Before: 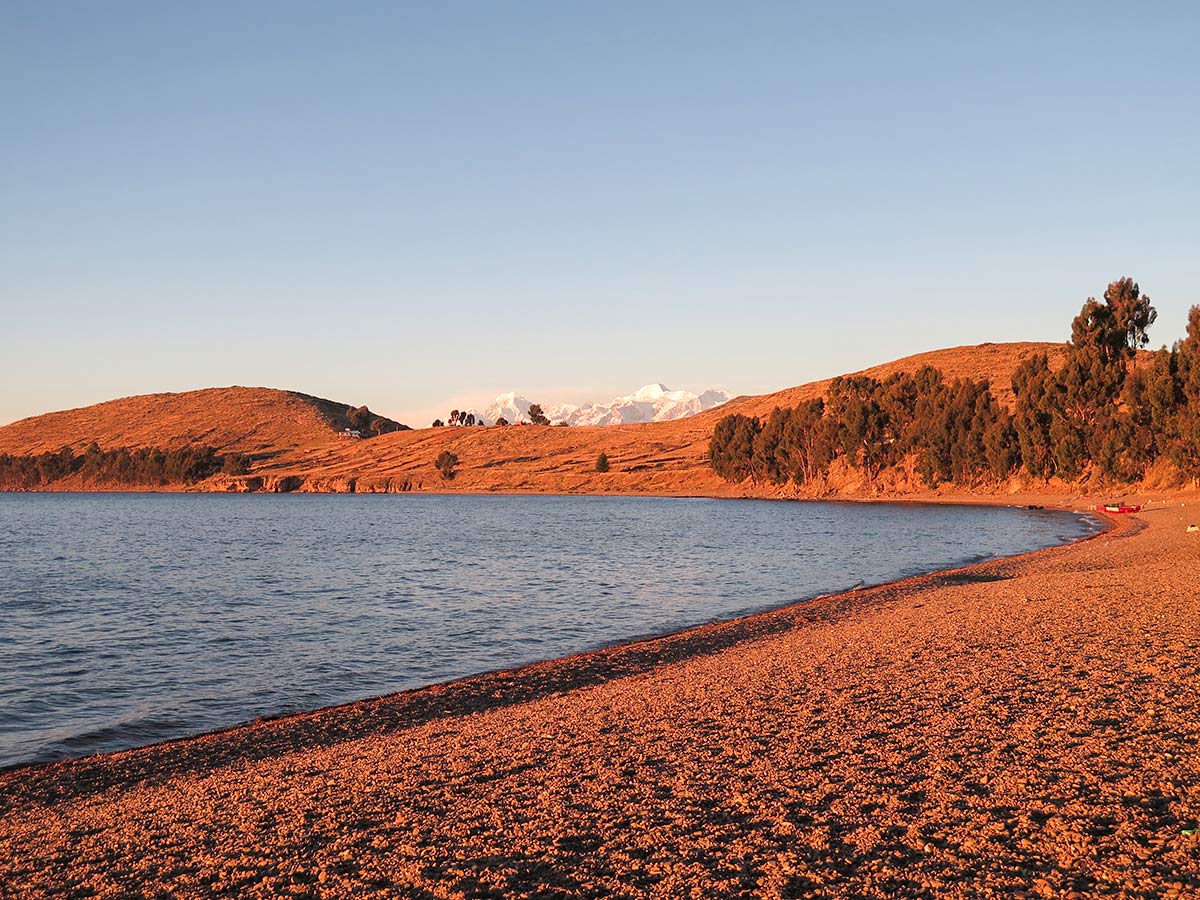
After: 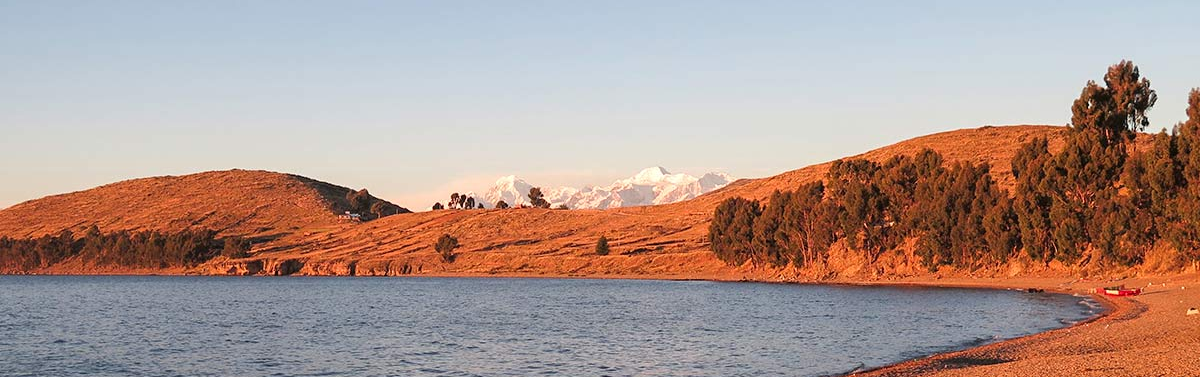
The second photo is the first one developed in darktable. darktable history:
crop and rotate: top 24.194%, bottom 33.909%
